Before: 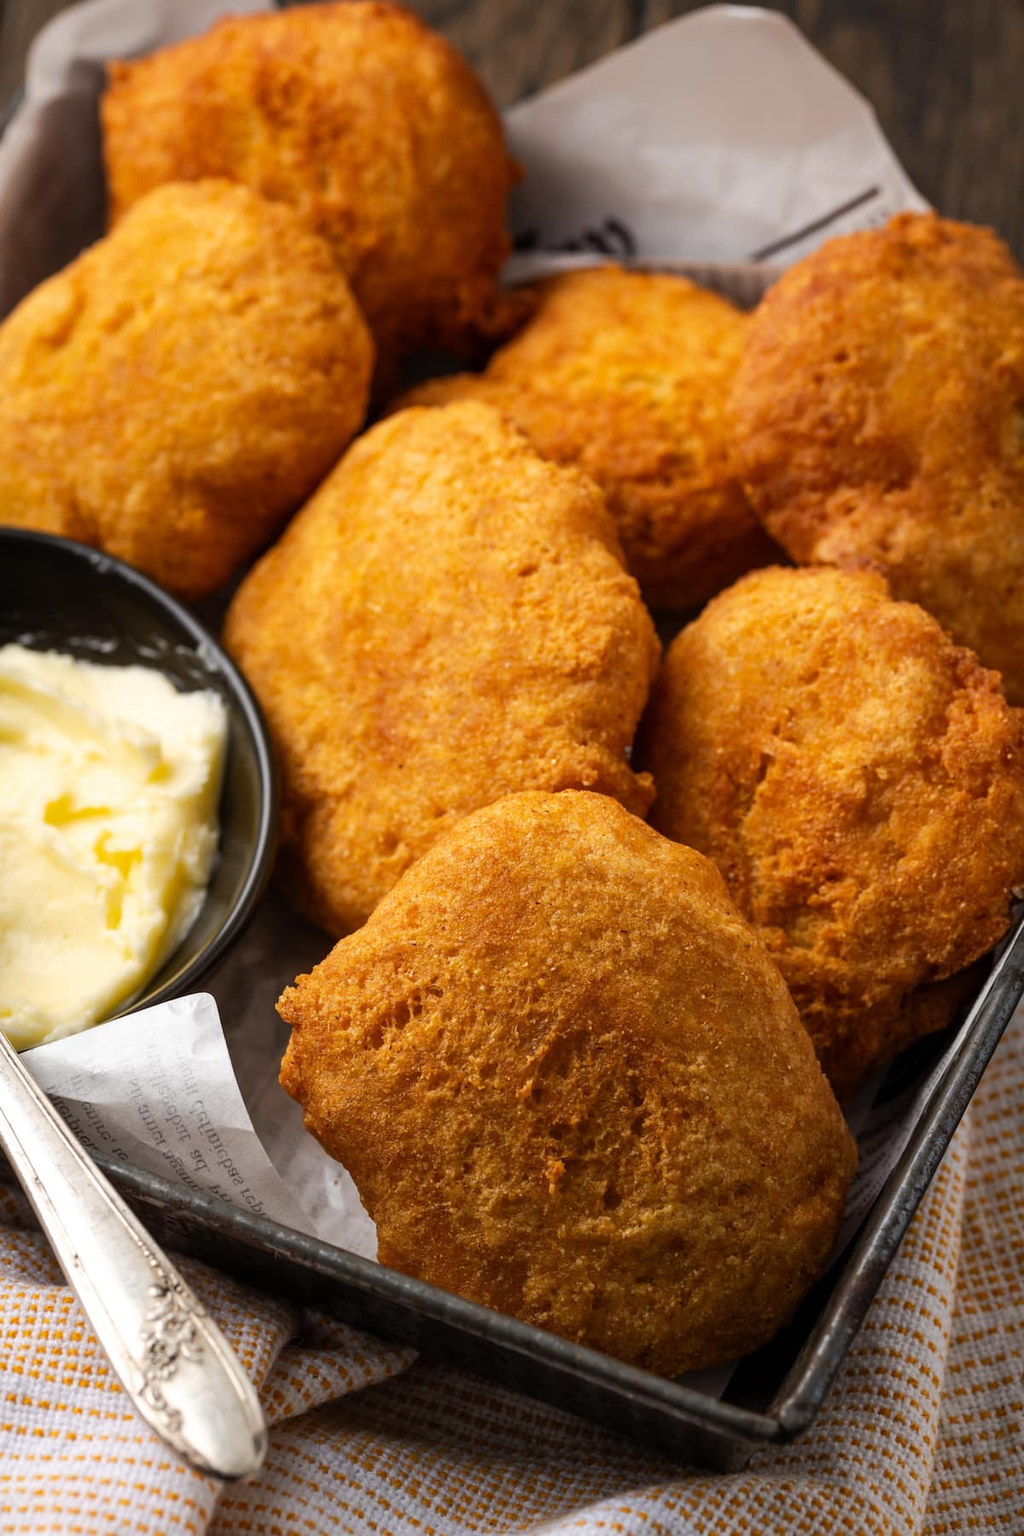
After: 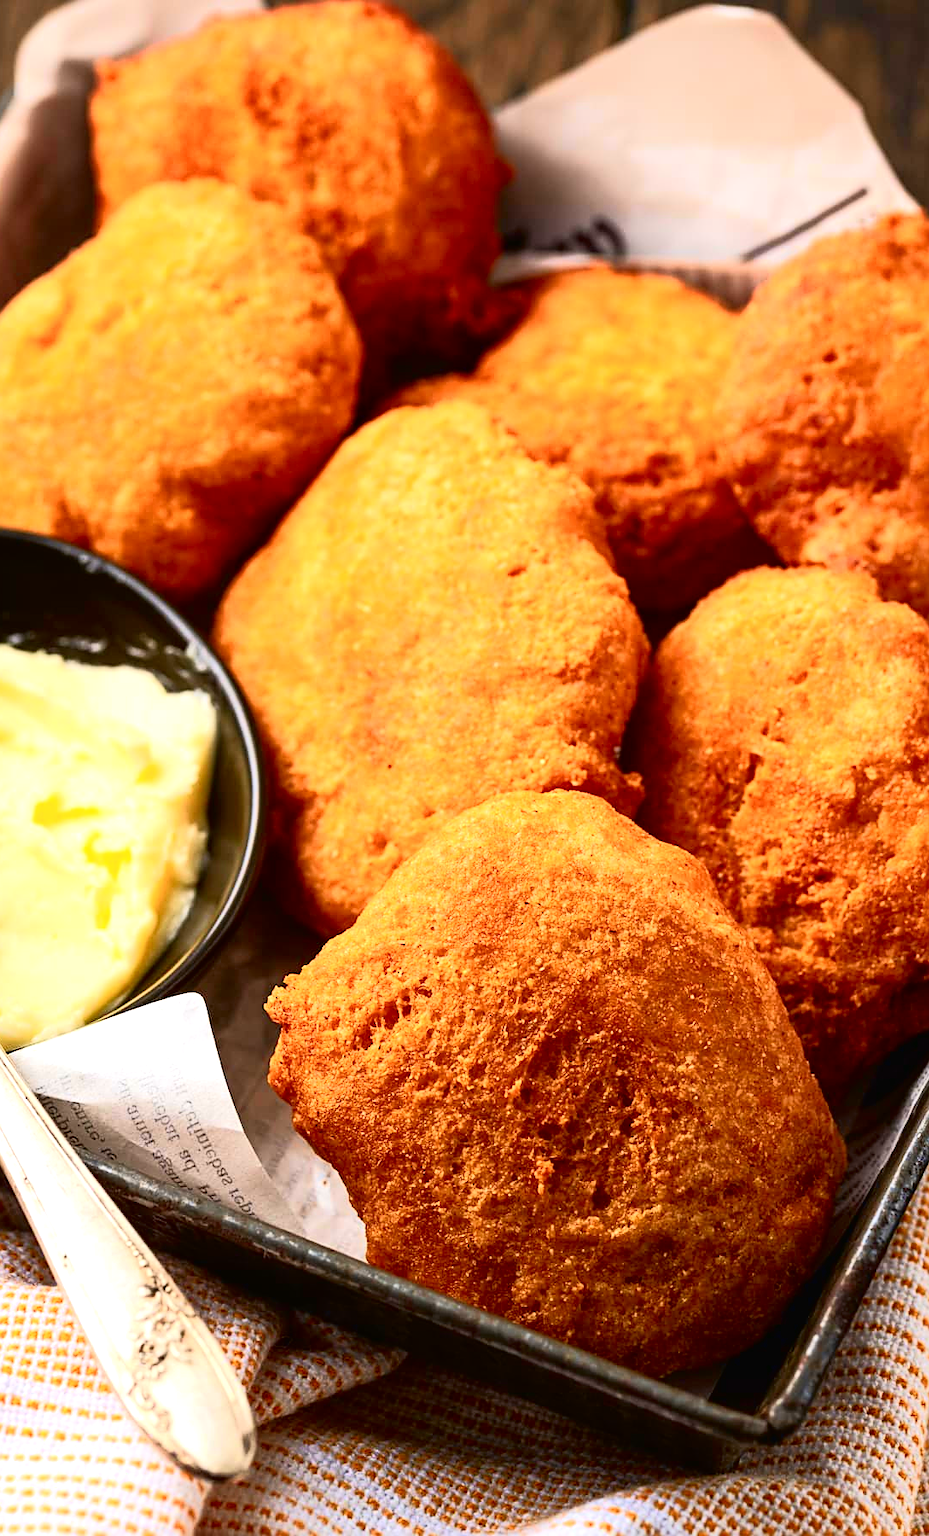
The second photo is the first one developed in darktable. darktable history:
exposure: black level correction 0.001, exposure 0.499 EV, compensate exposure bias true, compensate highlight preservation false
crop and rotate: left 1.141%, right 8.071%
contrast brightness saturation: contrast 0.051
sharpen: on, module defaults
tone curve: curves: ch0 [(0, 0.013) (0.074, 0.044) (0.251, 0.234) (0.472, 0.511) (0.63, 0.752) (0.746, 0.866) (0.899, 0.956) (1, 1)]; ch1 [(0, 0) (0.08, 0.08) (0.347, 0.394) (0.455, 0.441) (0.5, 0.5) (0.517, 0.53) (0.563, 0.611) (0.617, 0.682) (0.756, 0.788) (0.92, 0.92) (1, 1)]; ch2 [(0, 0) (0.096, 0.056) (0.304, 0.204) (0.5, 0.5) (0.539, 0.575) (0.597, 0.644) (0.92, 0.92) (1, 1)], color space Lab, independent channels, preserve colors none
